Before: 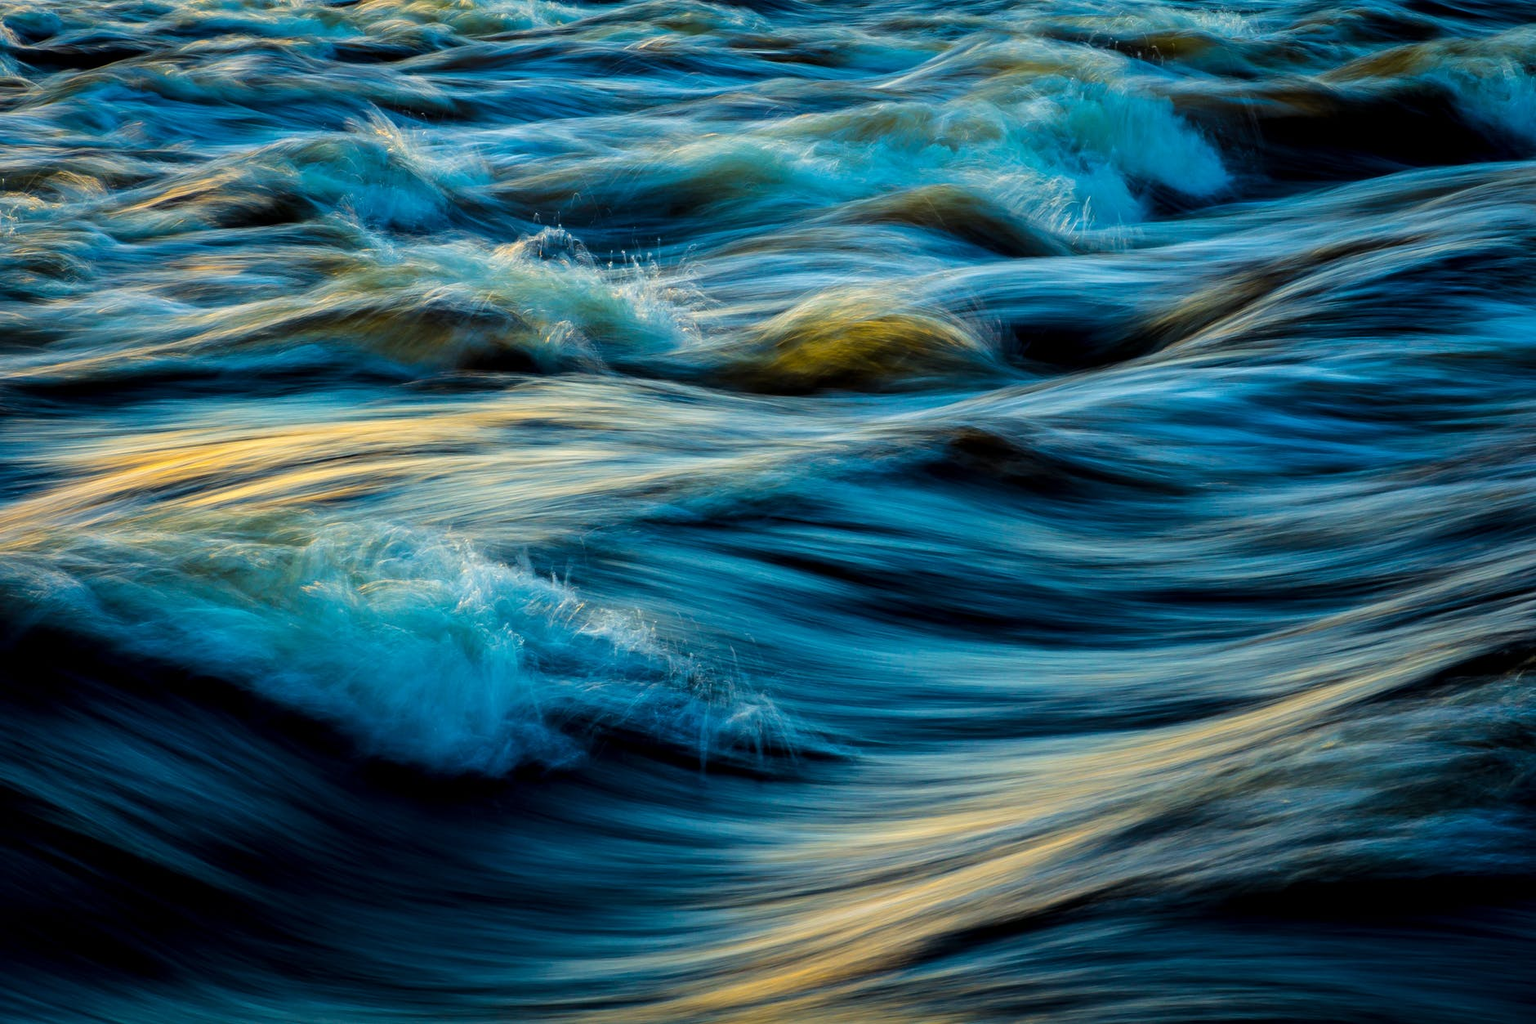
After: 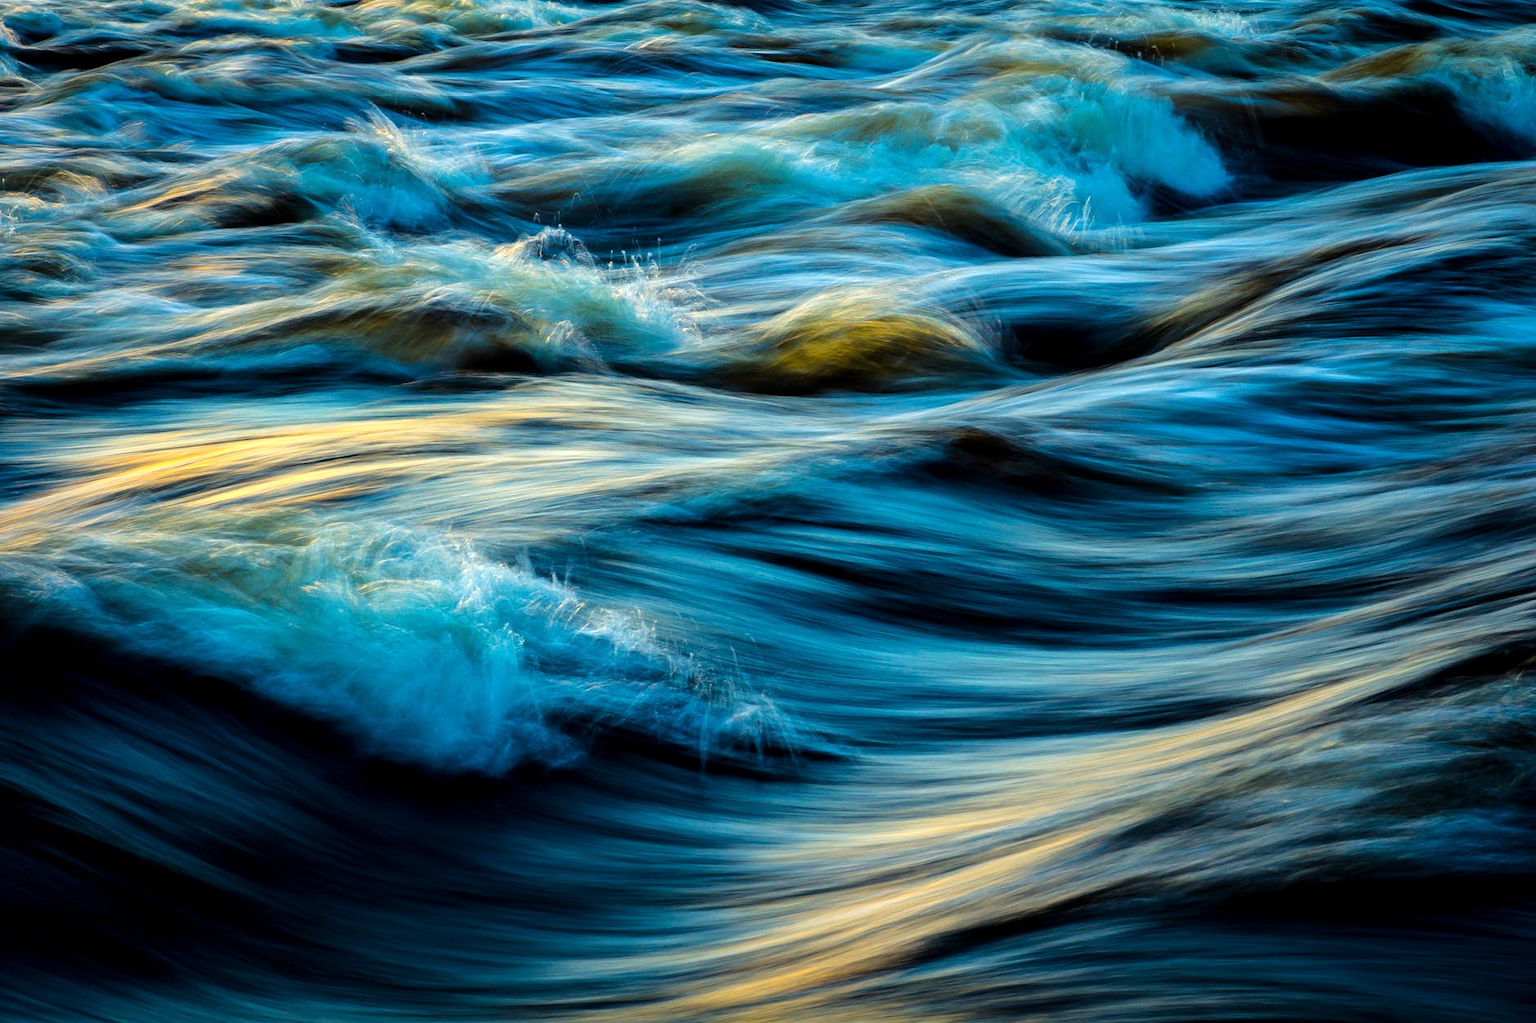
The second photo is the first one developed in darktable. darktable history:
tone equalizer: -8 EV -0.398 EV, -7 EV -0.399 EV, -6 EV -0.316 EV, -5 EV -0.253 EV, -3 EV 0.218 EV, -2 EV 0.336 EV, -1 EV 0.389 EV, +0 EV 0.435 EV, mask exposure compensation -0.507 EV
